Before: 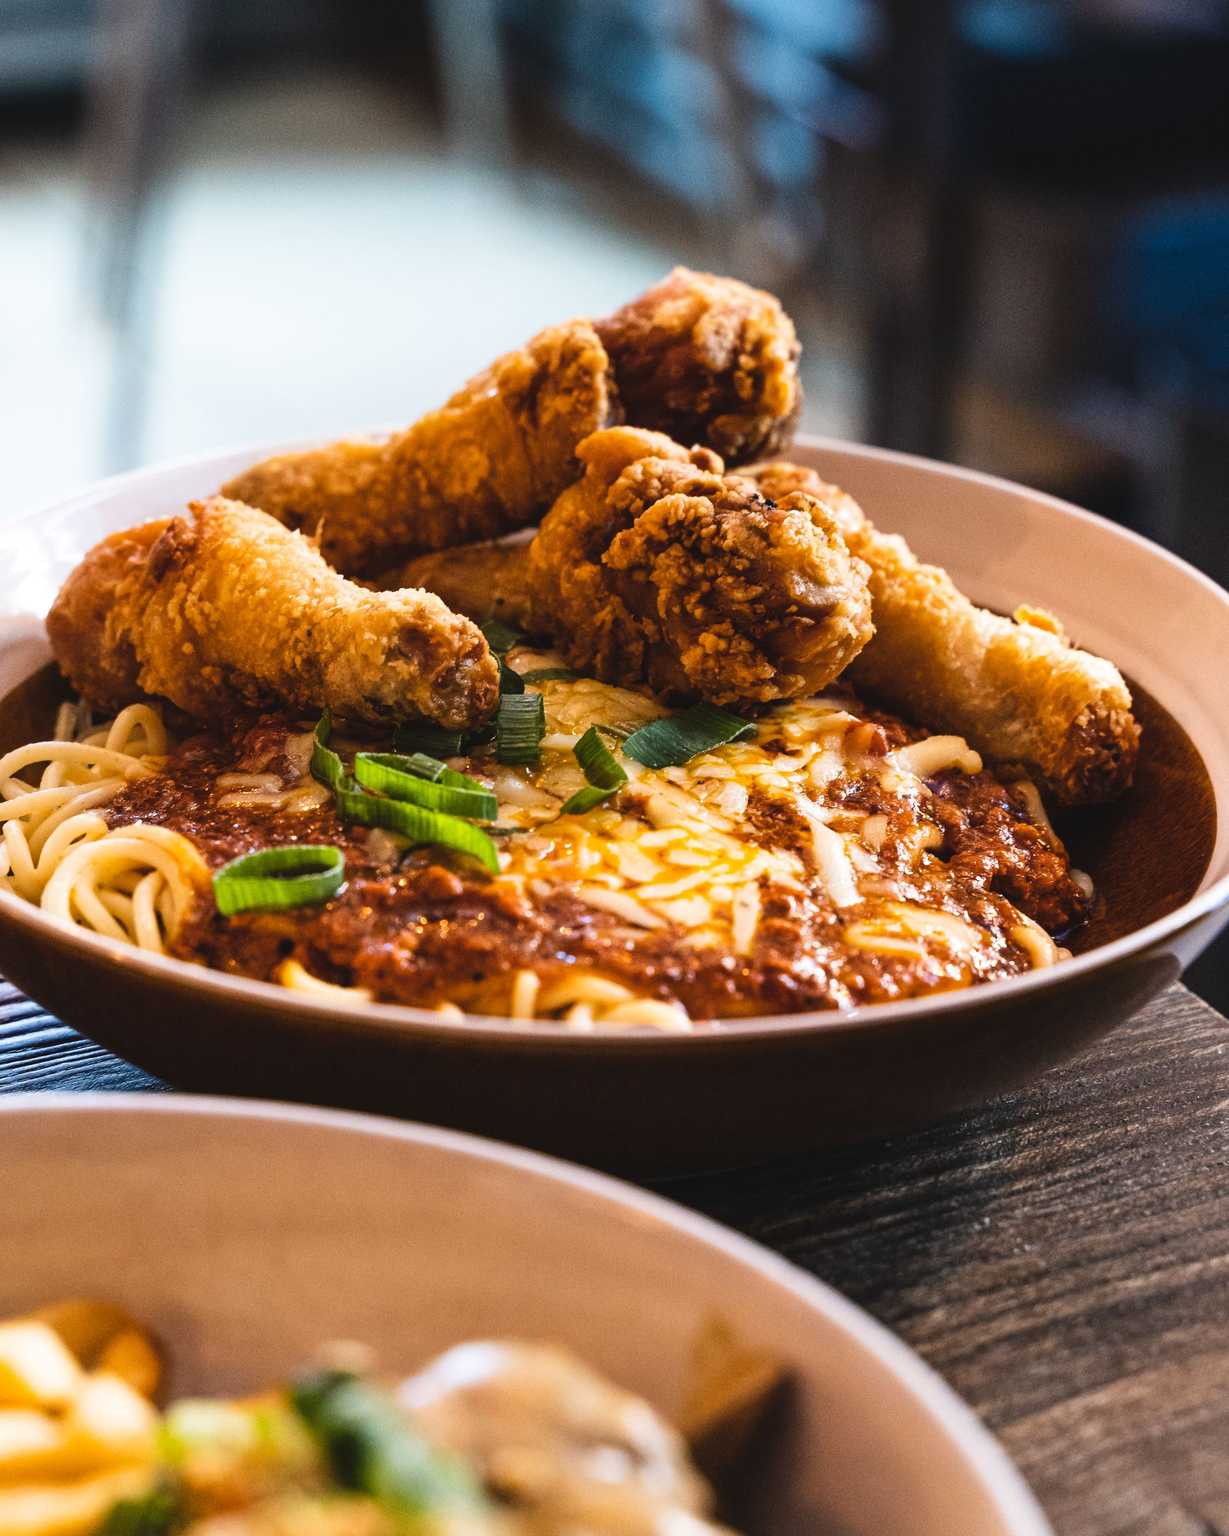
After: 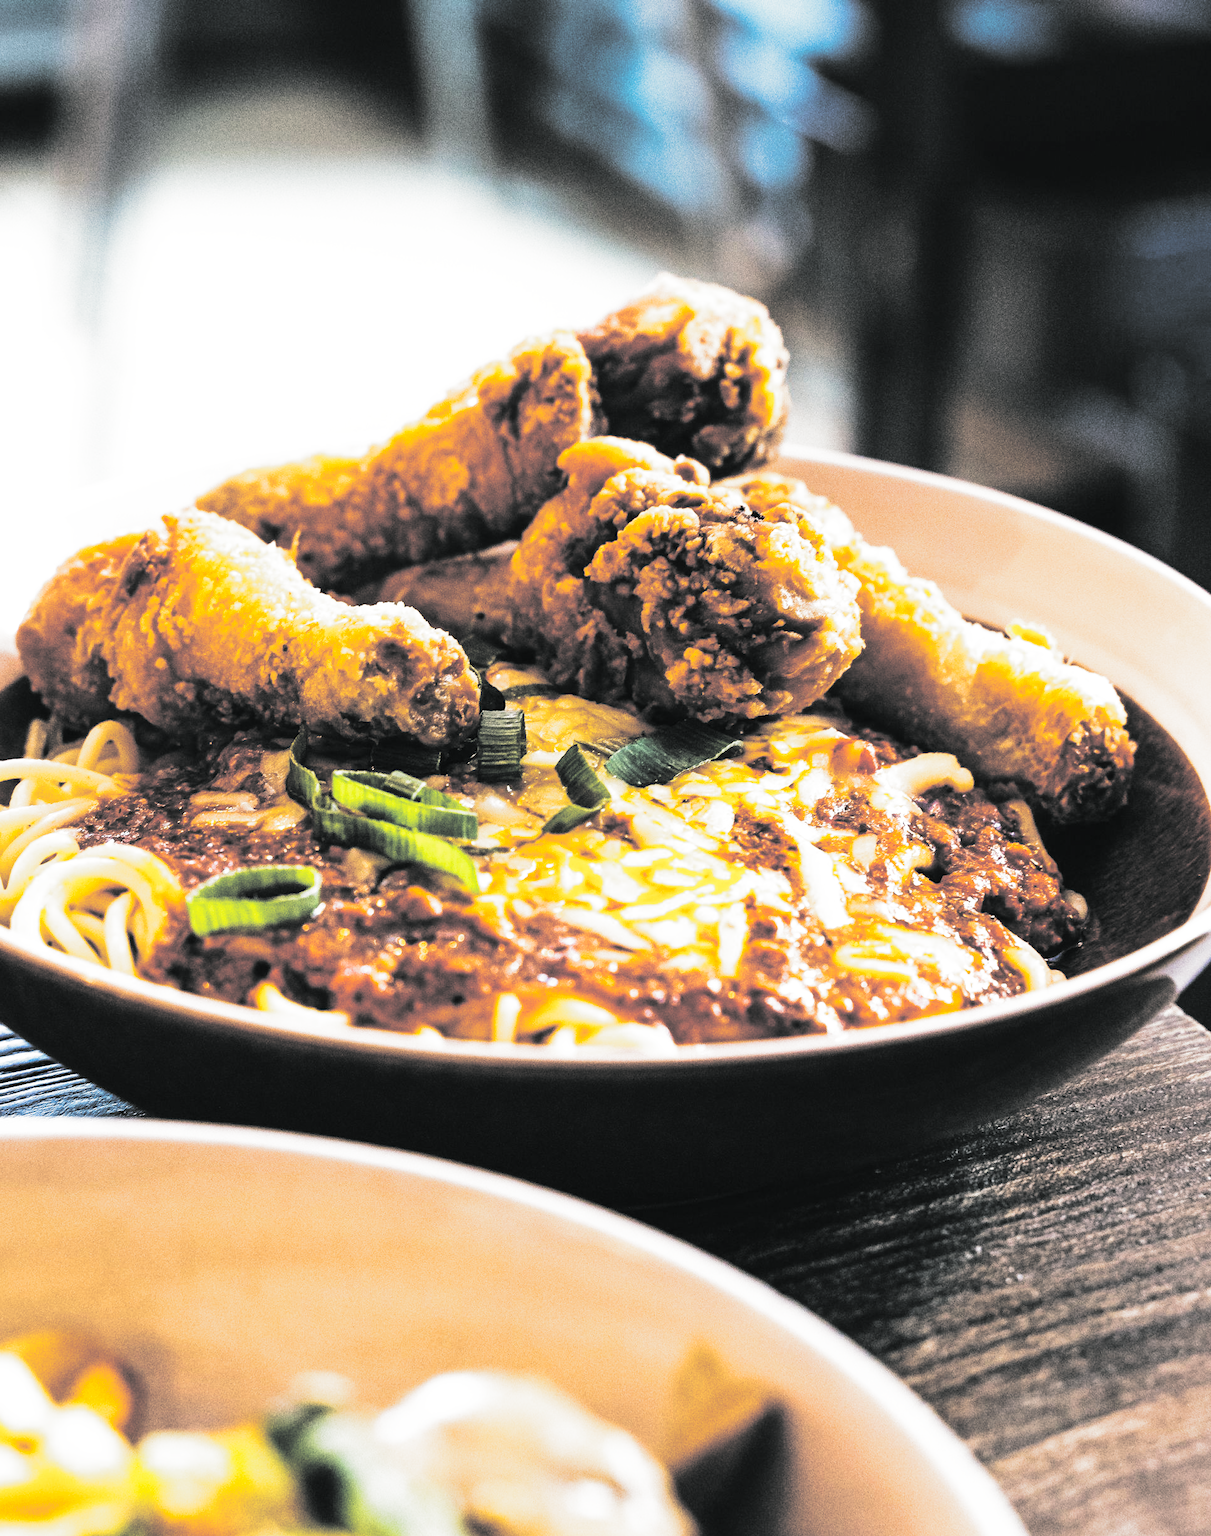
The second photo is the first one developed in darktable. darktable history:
crop and rotate: left 2.536%, right 1.107%, bottom 2.246%
base curve: curves: ch0 [(0, 0.003) (0.001, 0.002) (0.006, 0.004) (0.02, 0.022) (0.048, 0.086) (0.094, 0.234) (0.162, 0.431) (0.258, 0.629) (0.385, 0.8) (0.548, 0.918) (0.751, 0.988) (1, 1)], preserve colors none
split-toning: shadows › hue 190.8°, shadows › saturation 0.05, highlights › hue 54°, highlights › saturation 0.05, compress 0%
